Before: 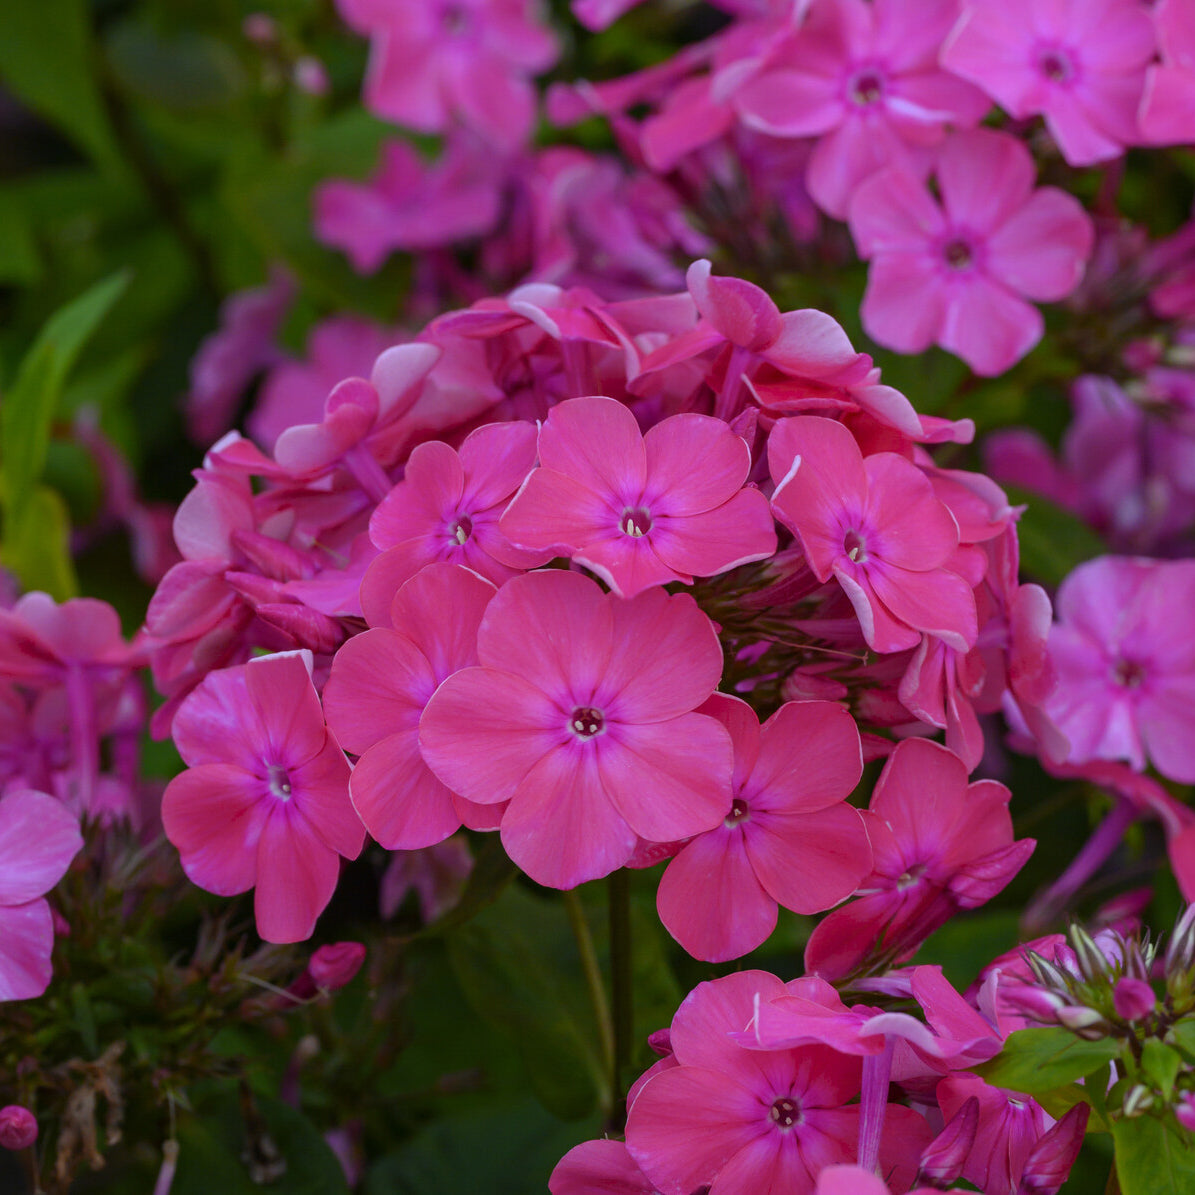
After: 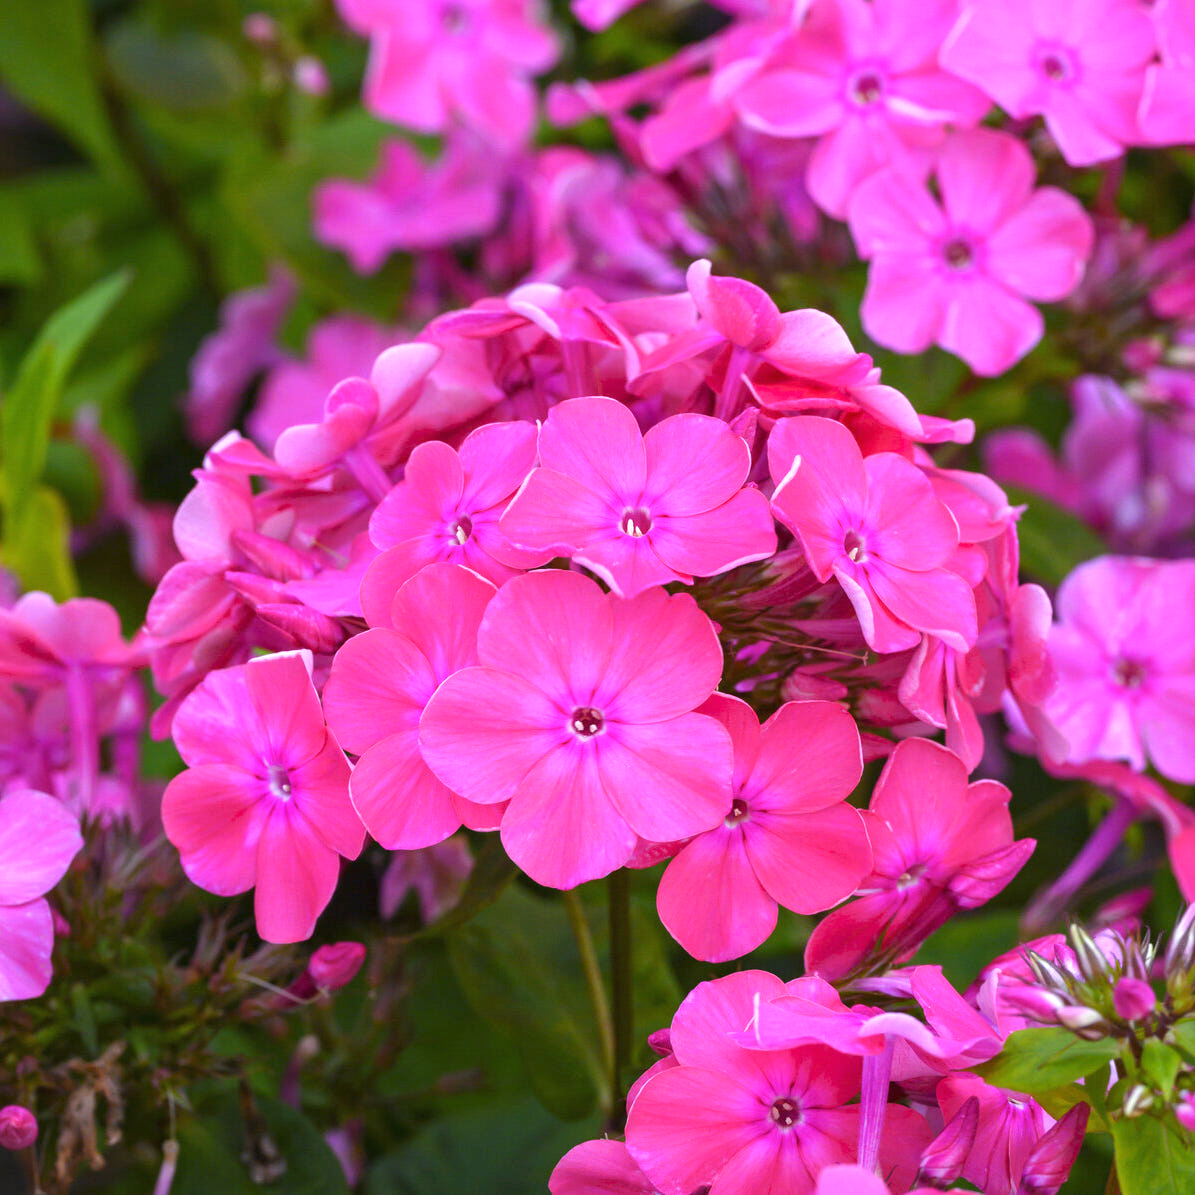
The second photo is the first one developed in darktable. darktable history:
exposure: black level correction 0, exposure 1.1 EV, compensate exposure bias true, compensate highlight preservation false
white balance: red 1.05, blue 1.072
